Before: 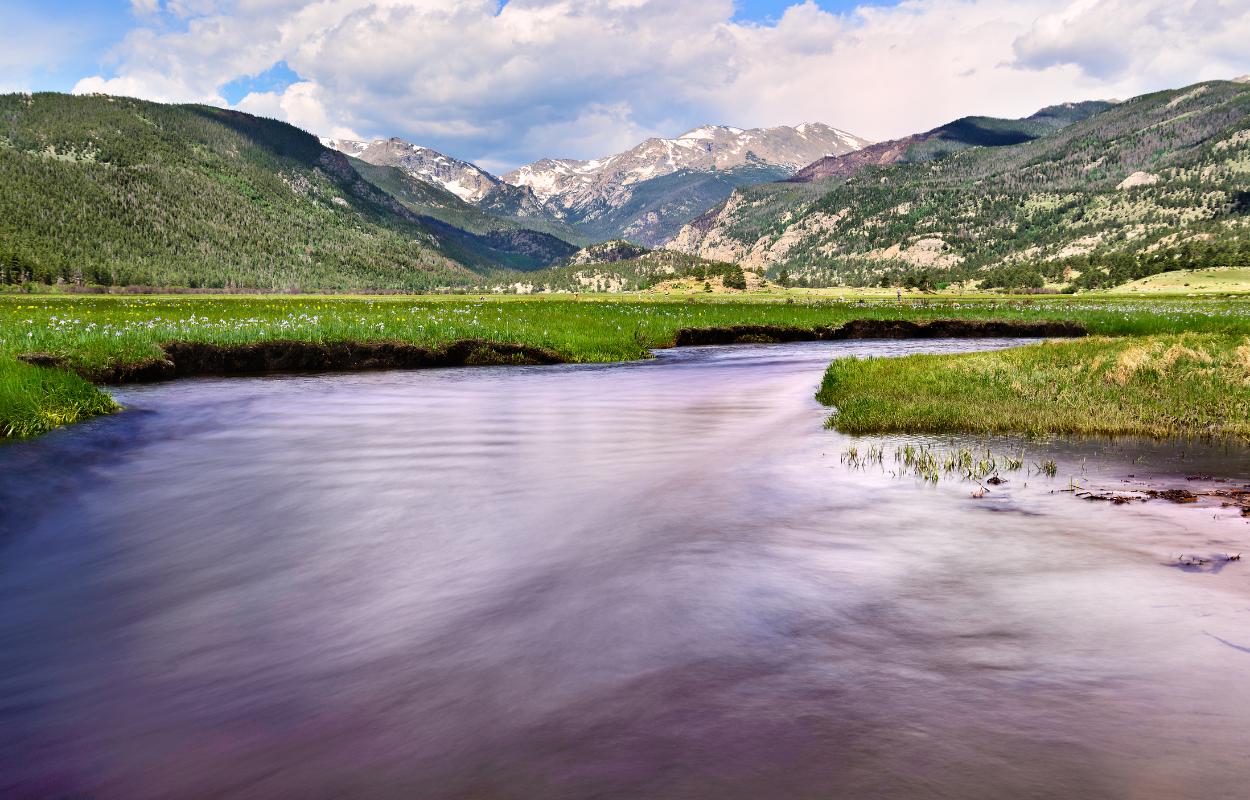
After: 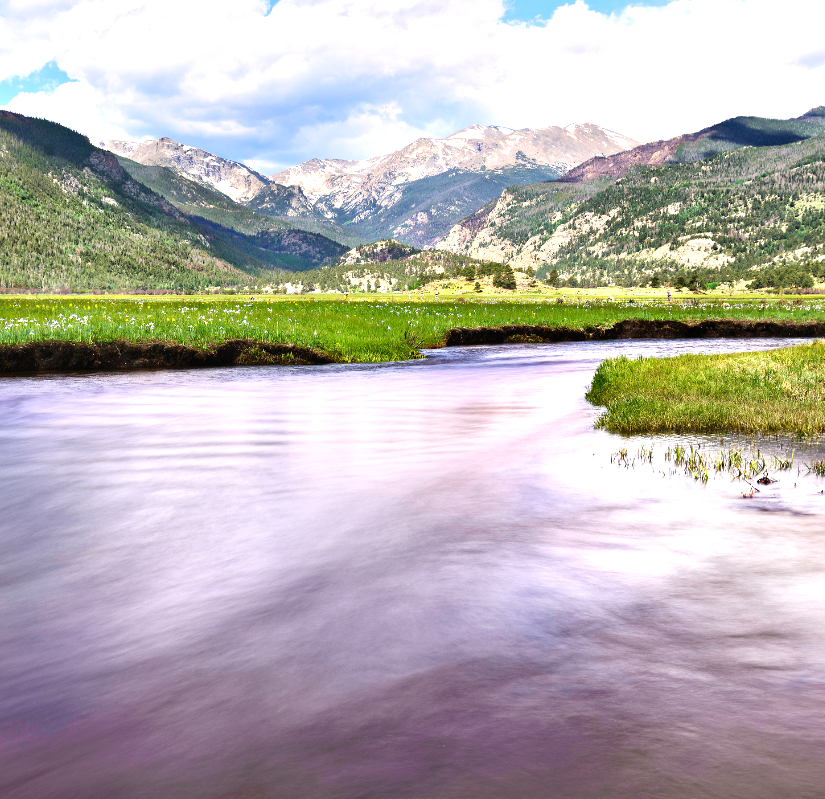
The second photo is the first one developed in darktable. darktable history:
crop and rotate: left 18.442%, right 15.508%
exposure: black level correction 0, exposure 0.7 EV, compensate exposure bias true, compensate highlight preservation false
